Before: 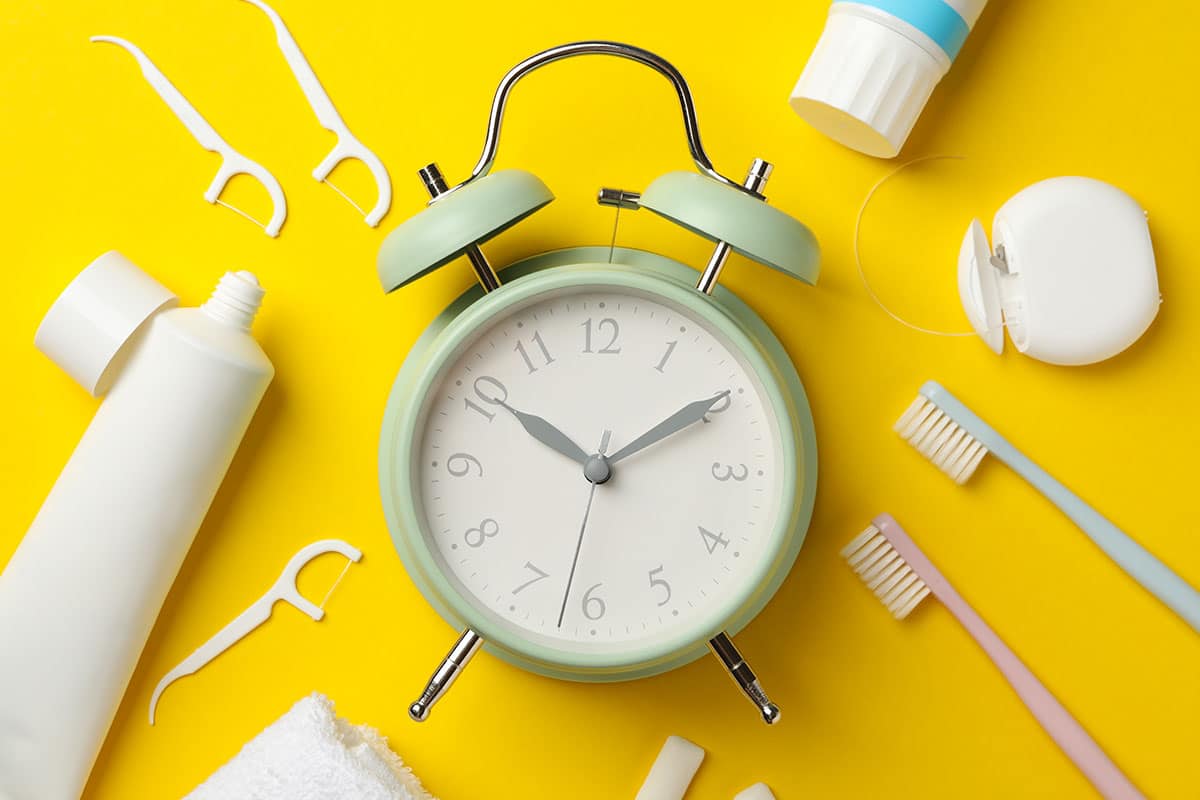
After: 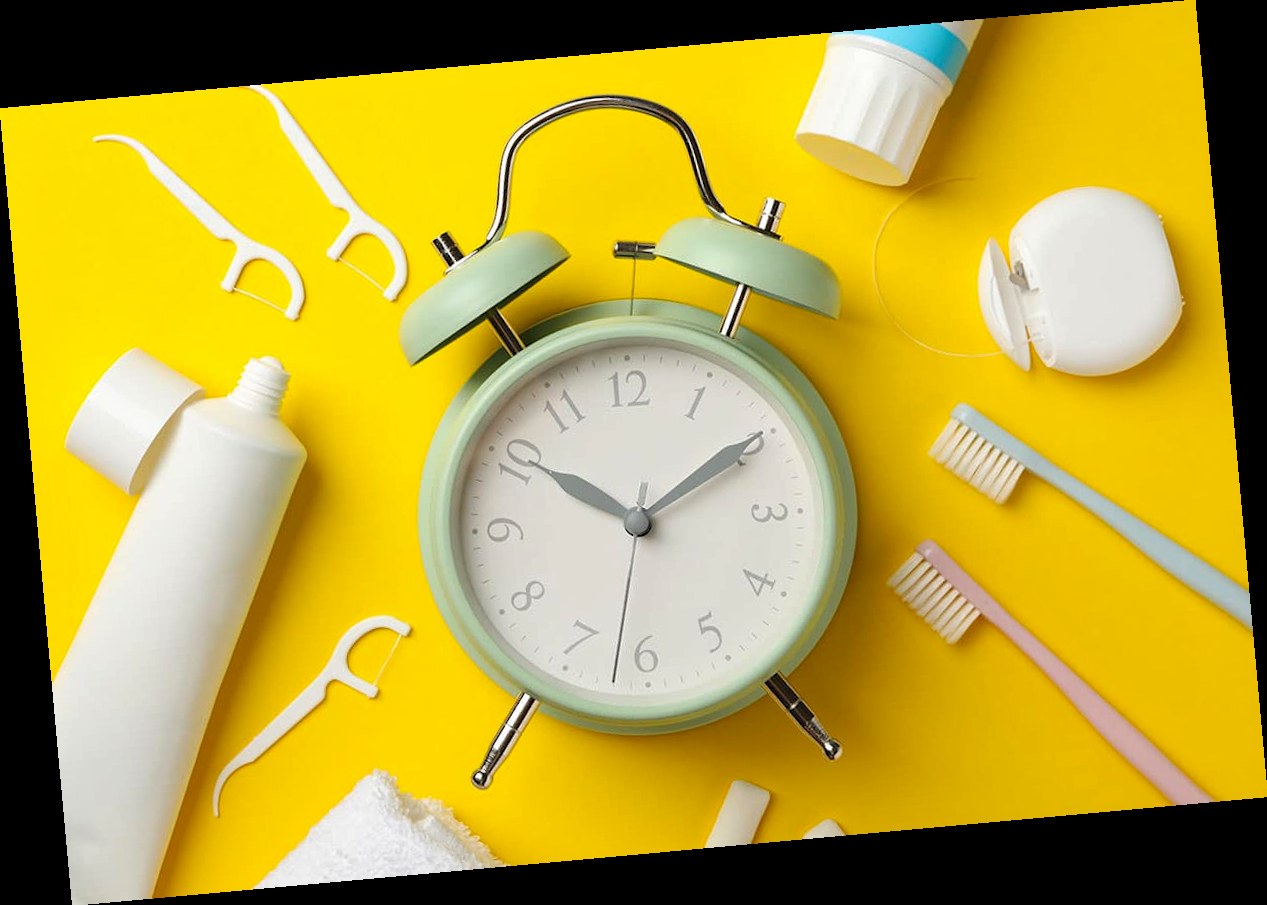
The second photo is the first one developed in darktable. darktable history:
rotate and perspective: rotation -5.2°, automatic cropping off
tone equalizer: on, module defaults
haze removal: compatibility mode true, adaptive false
